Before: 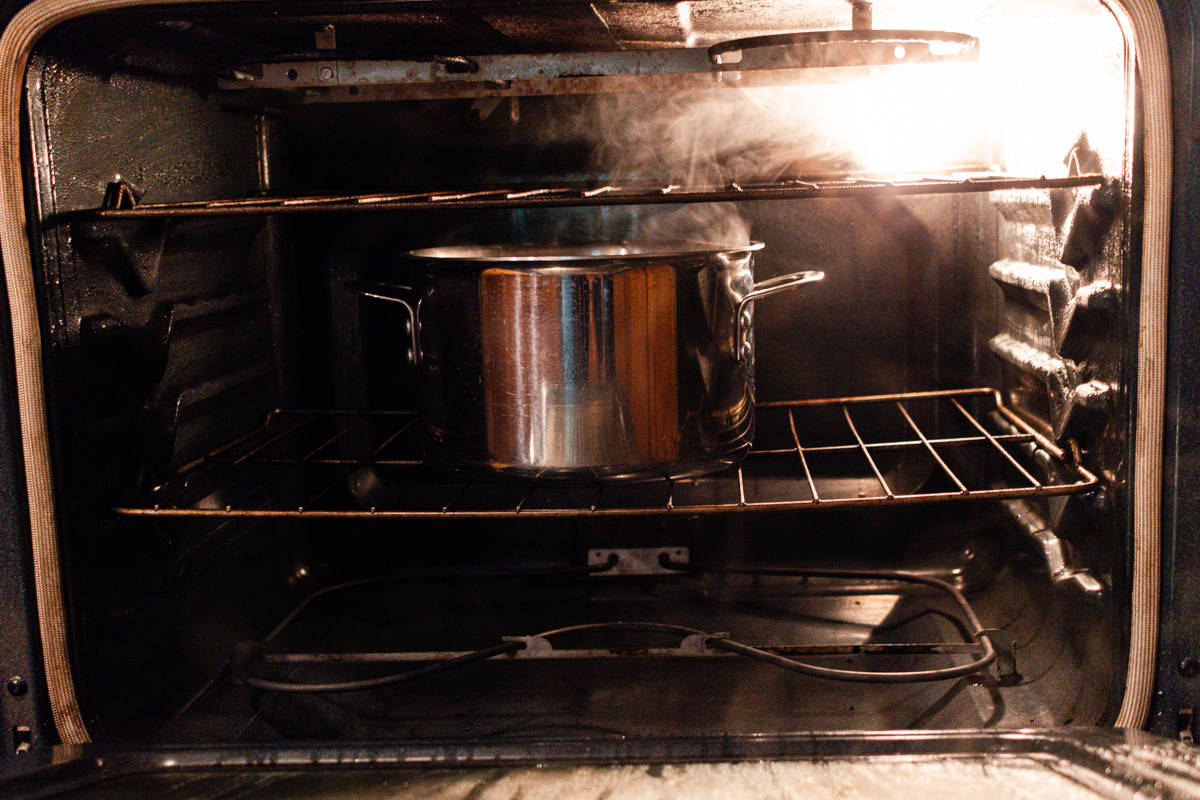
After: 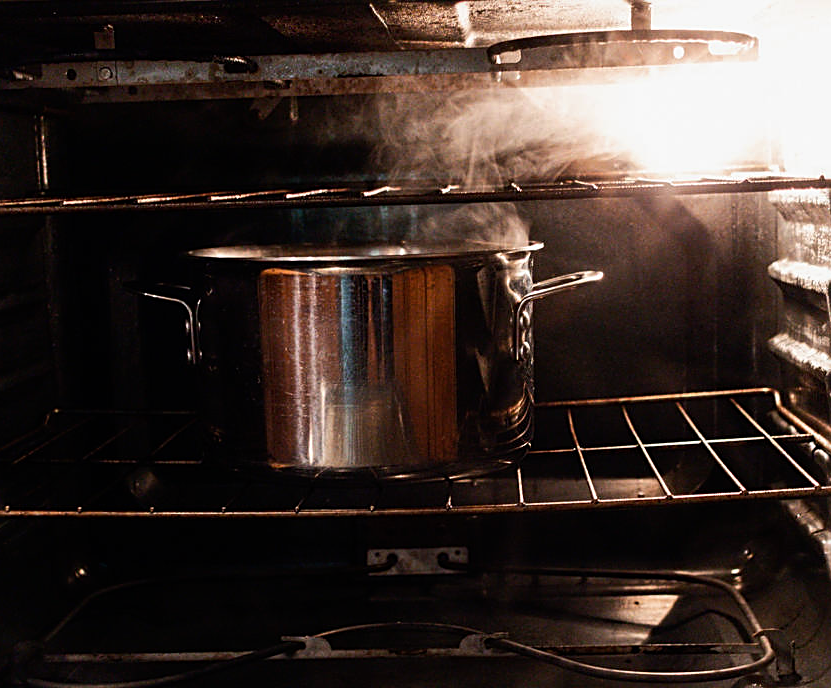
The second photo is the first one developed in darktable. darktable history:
crop: left 18.479%, right 12.2%, bottom 13.971%
tone equalizer: -8 EV -0.417 EV, -7 EV -0.389 EV, -6 EV -0.333 EV, -5 EV -0.222 EV, -3 EV 0.222 EV, -2 EV 0.333 EV, -1 EV 0.389 EV, +0 EV 0.417 EV, edges refinement/feathering 500, mask exposure compensation -1.57 EV, preserve details no
exposure: exposure -0.462 EV, compensate highlight preservation false
sharpen: on, module defaults
